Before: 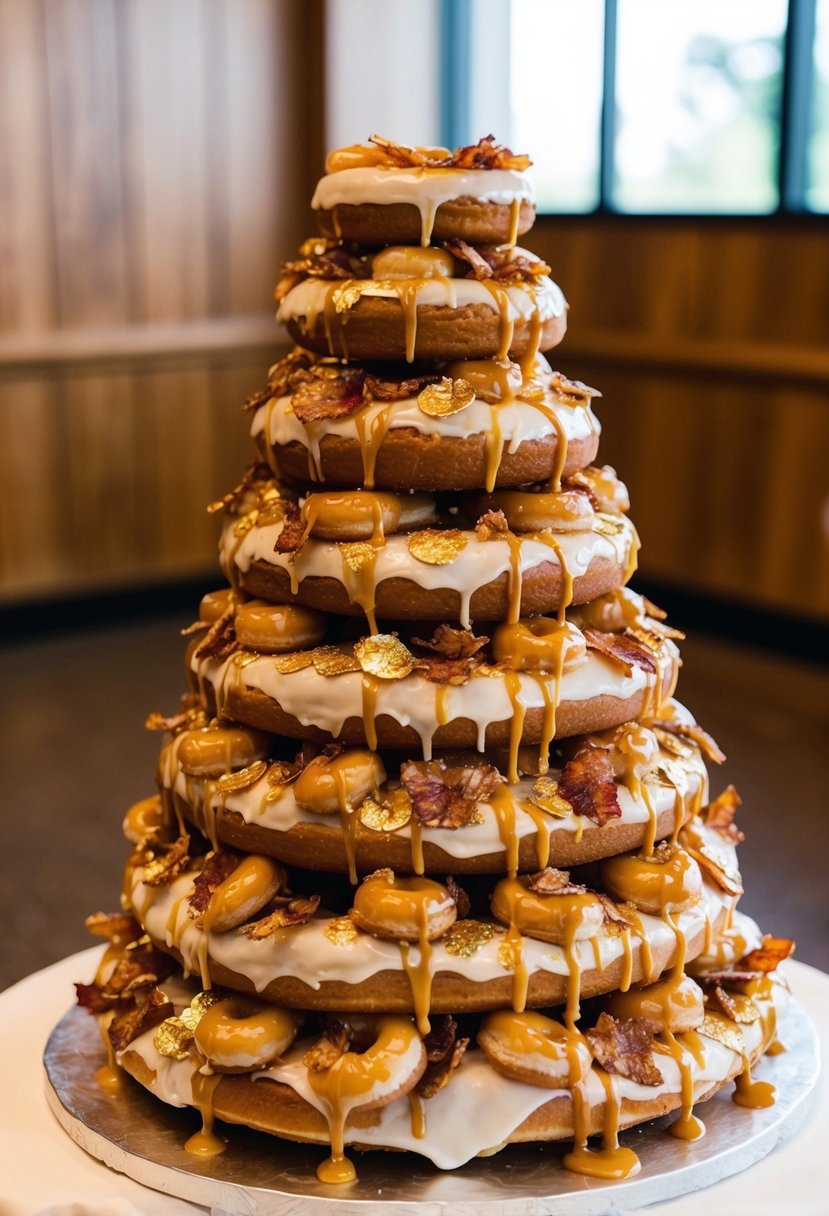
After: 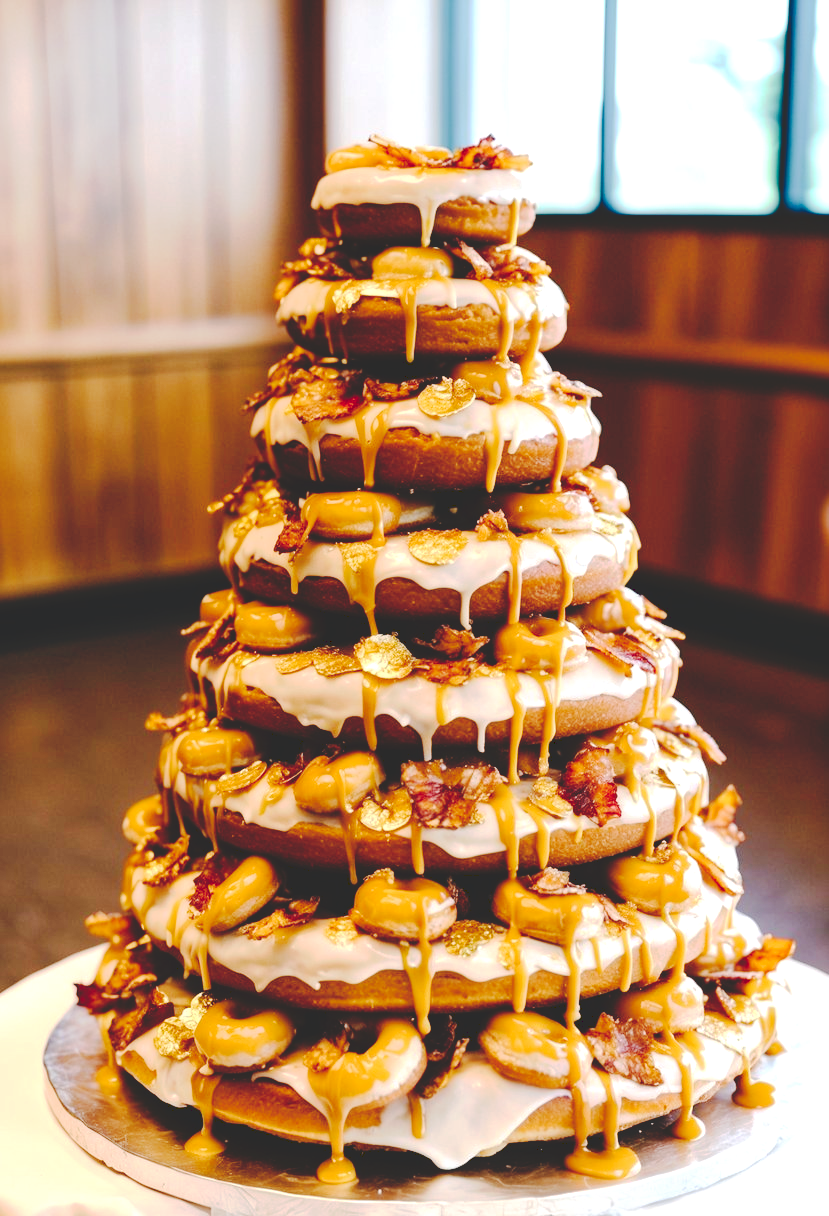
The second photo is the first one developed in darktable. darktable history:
tone curve: curves: ch0 [(0, 0) (0.003, 0.169) (0.011, 0.169) (0.025, 0.169) (0.044, 0.173) (0.069, 0.178) (0.1, 0.183) (0.136, 0.185) (0.177, 0.197) (0.224, 0.227) (0.277, 0.292) (0.335, 0.391) (0.399, 0.491) (0.468, 0.592) (0.543, 0.672) (0.623, 0.734) (0.709, 0.785) (0.801, 0.844) (0.898, 0.893) (1, 1)], preserve colors none
exposure: exposure 0.564 EV, compensate highlight preservation false
